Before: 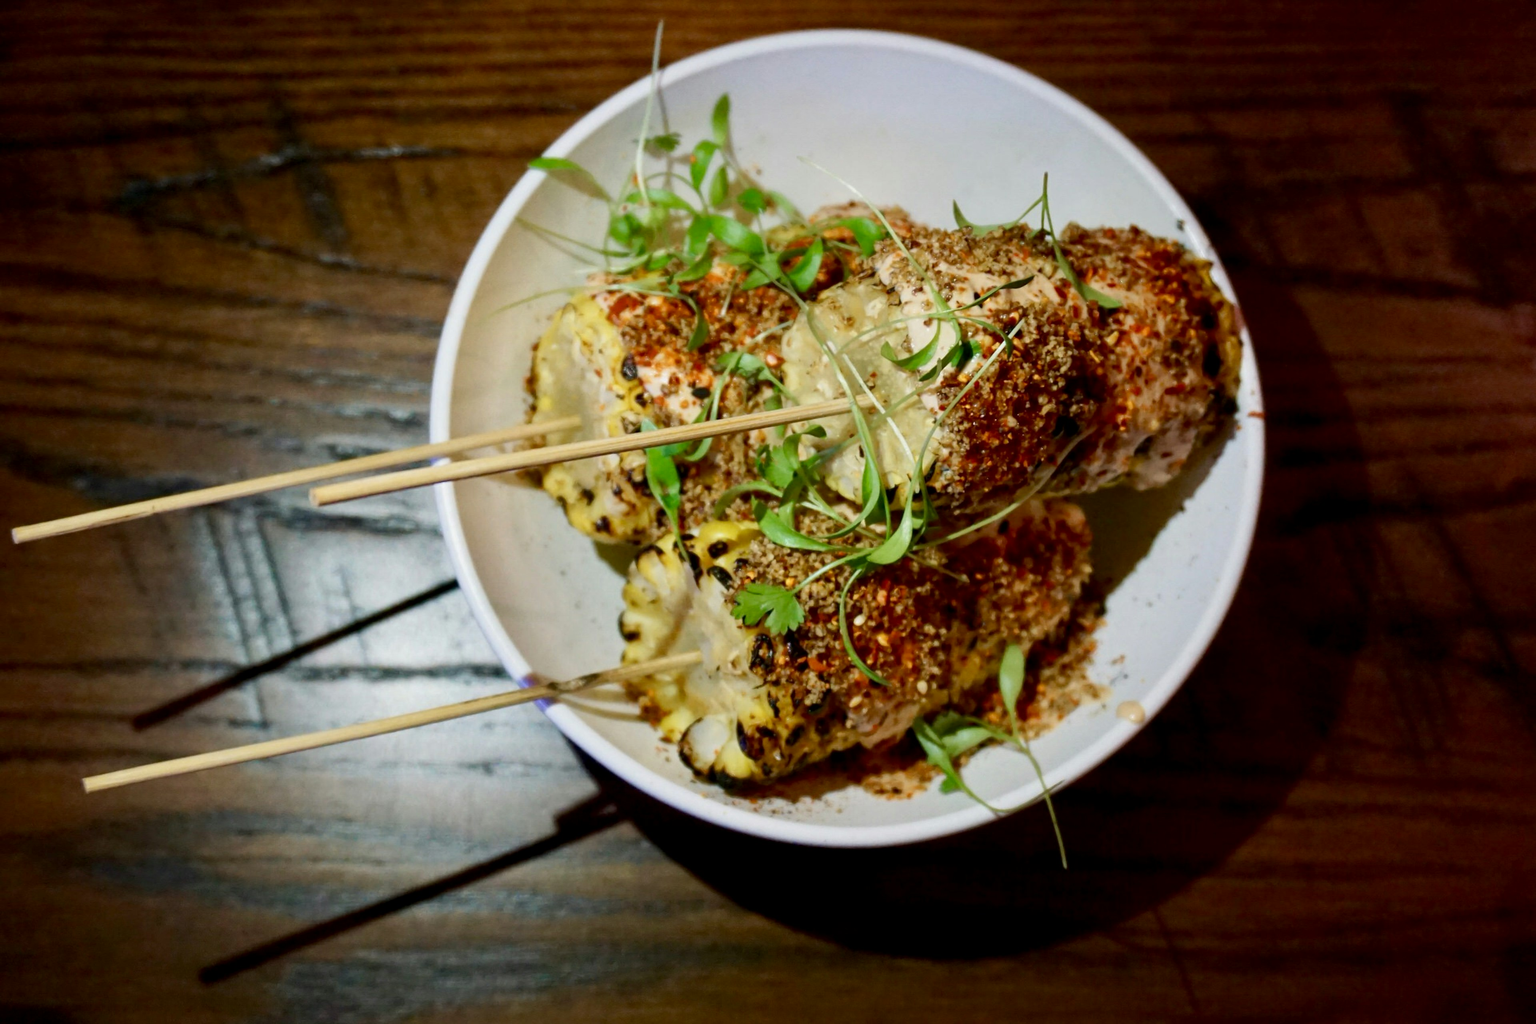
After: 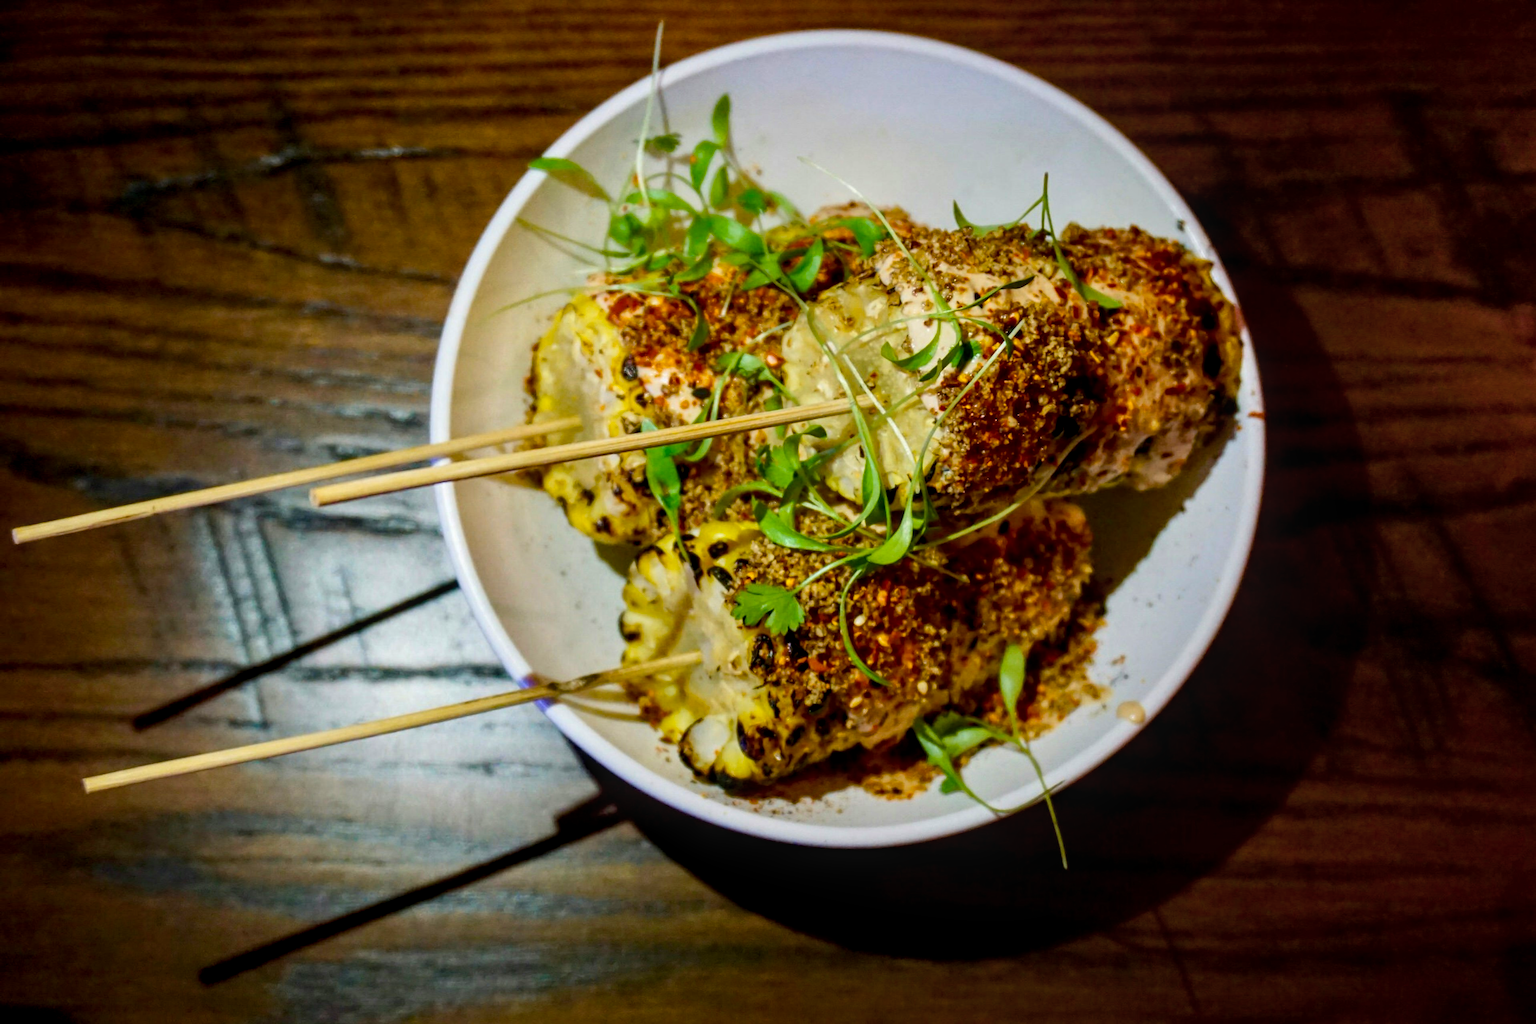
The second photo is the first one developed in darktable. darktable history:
local contrast: on, module defaults
color balance rgb: perceptual saturation grading › global saturation 30%, global vibrance 20%
